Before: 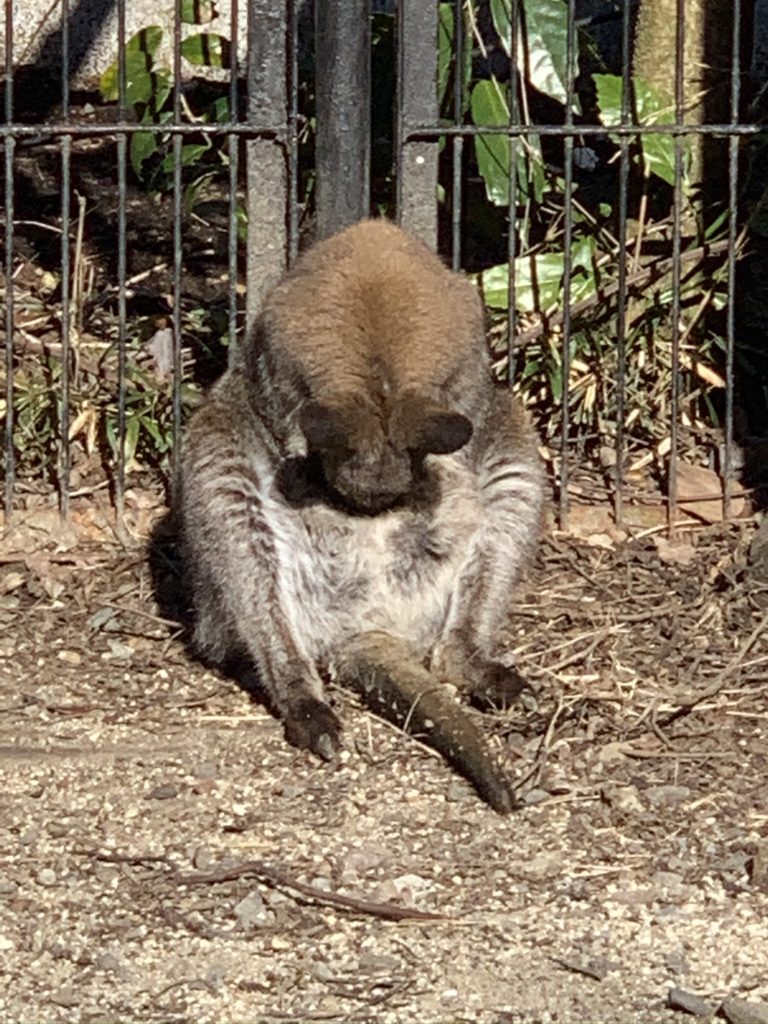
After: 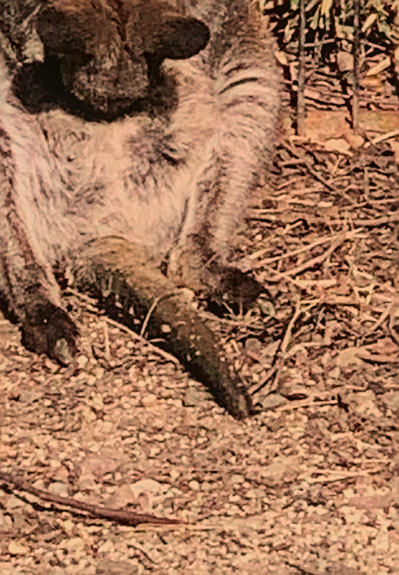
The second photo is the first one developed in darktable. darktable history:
crop: left 34.311%, top 38.605%, right 13.635%, bottom 5.198%
color correction: highlights a* 17.55, highlights b* 18.32
exposure: black level correction -0.012, exposure -0.194 EV, compensate highlight preservation false
filmic rgb: black relative exposure -7.65 EV, white relative exposure 4.56 EV, hardness 3.61, color science v6 (2022)
sharpen: amount 0.748
local contrast: detail 110%
tone curve: curves: ch0 [(0, 0) (0.068, 0.031) (0.175, 0.132) (0.337, 0.304) (0.498, 0.511) (0.748, 0.762) (0.993, 0.954)]; ch1 [(0, 0) (0.294, 0.184) (0.359, 0.34) (0.362, 0.35) (0.43, 0.41) (0.469, 0.453) (0.495, 0.489) (0.54, 0.563) (0.612, 0.641) (1, 1)]; ch2 [(0, 0) (0.431, 0.419) (0.495, 0.502) (0.524, 0.534) (0.557, 0.56) (0.634, 0.654) (0.728, 0.722) (1, 1)], color space Lab, independent channels, preserve colors none
